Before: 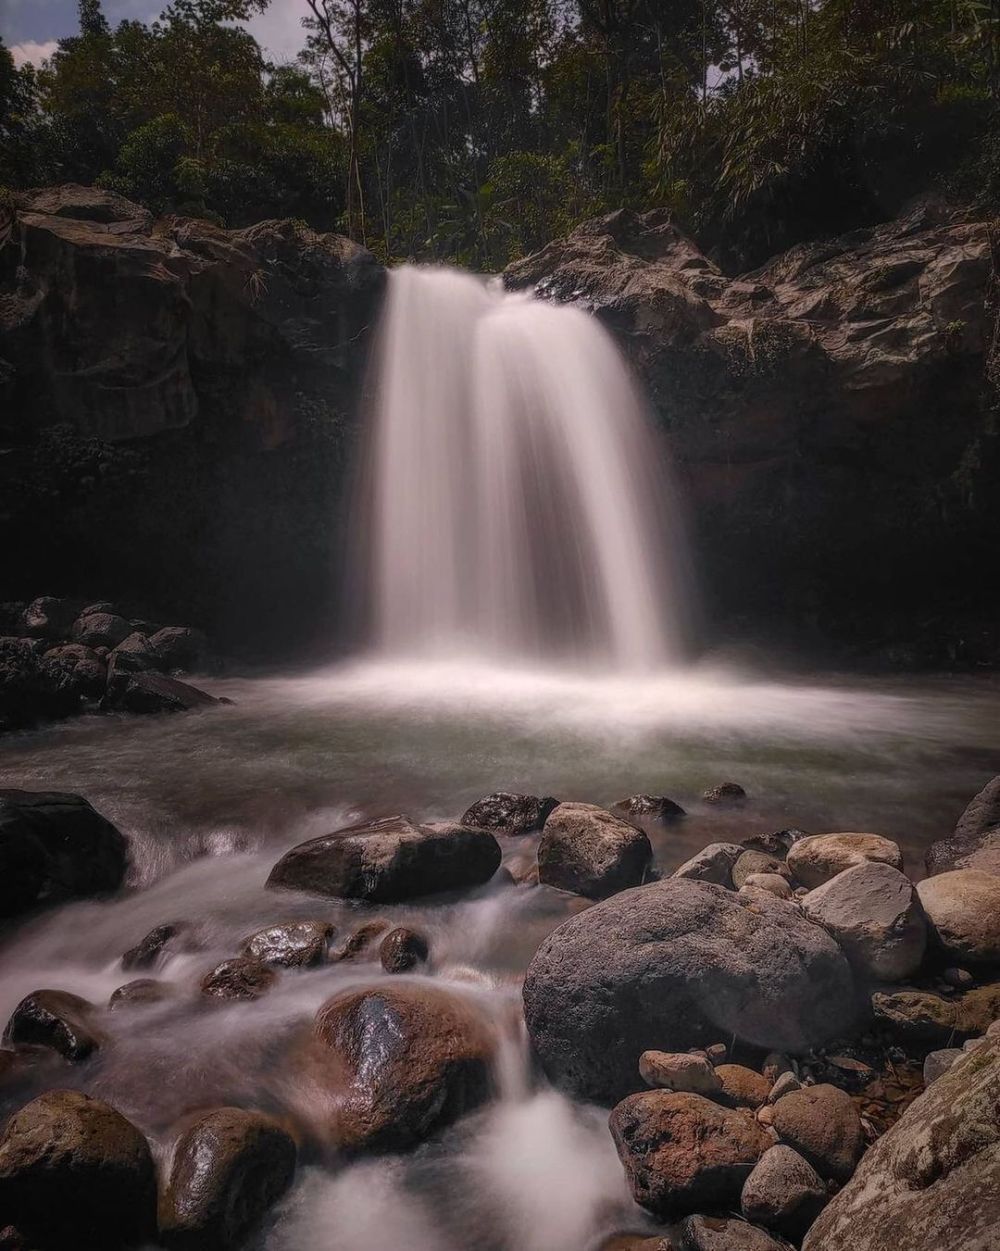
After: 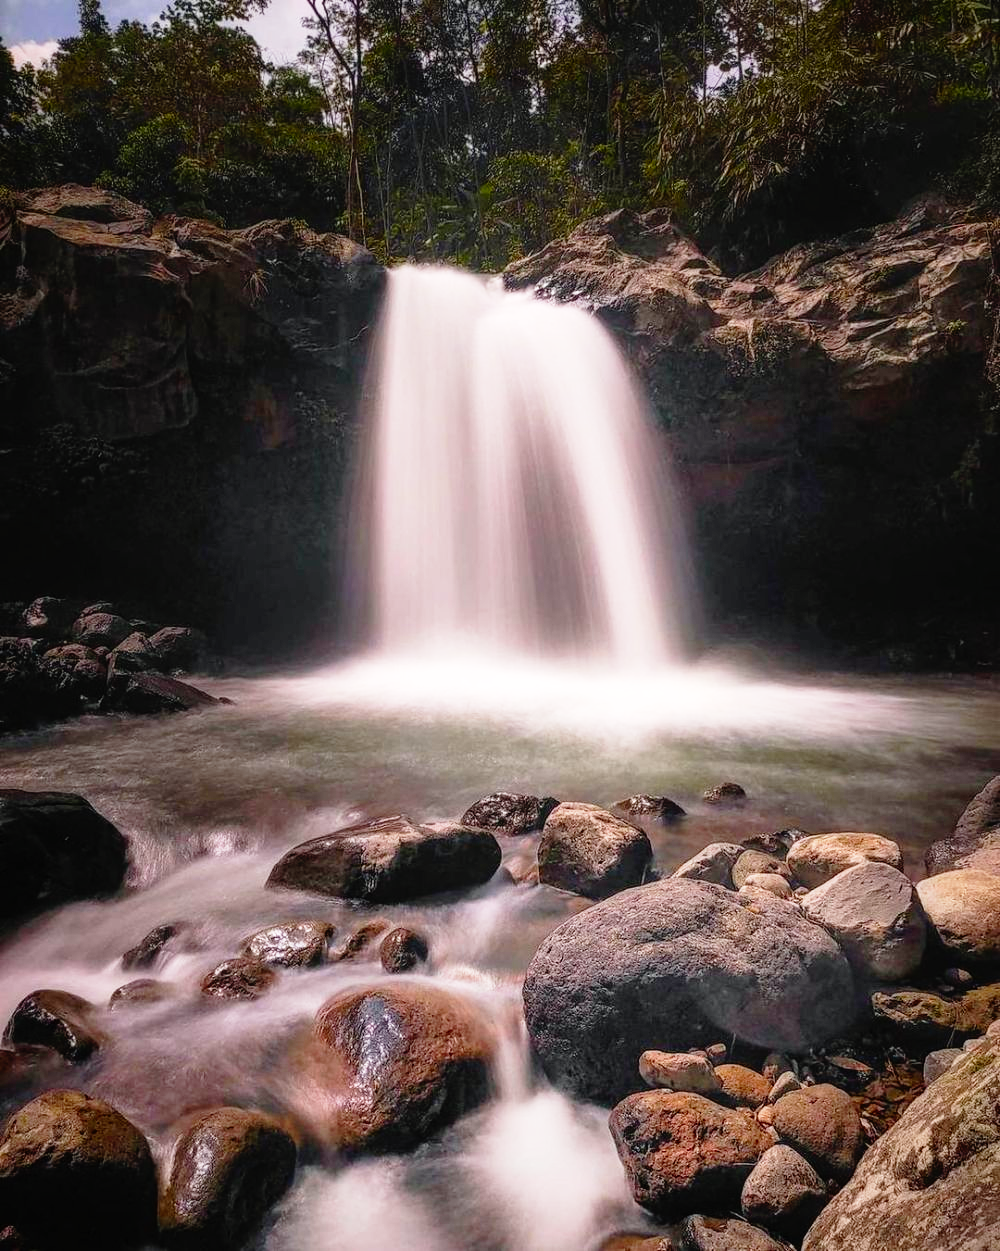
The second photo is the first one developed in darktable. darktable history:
base curve: curves: ch0 [(0, 0) (0.012, 0.01) (0.073, 0.168) (0.31, 0.711) (0.645, 0.957) (1, 1)], preserve colors none
color correction: highlights b* -0.048, saturation 1.11
contrast equalizer: octaves 7, y [[0.5, 0.5, 0.468, 0.5, 0.5, 0.5], [0.5 ×6], [0.5 ×6], [0 ×6], [0 ×6]]
color balance rgb: shadows lift › chroma 0.878%, shadows lift › hue 112.9°, perceptual saturation grading › global saturation -2.212%, perceptual saturation grading › highlights -7.924%, perceptual saturation grading › mid-tones 7.961%, perceptual saturation grading › shadows 3.4%
